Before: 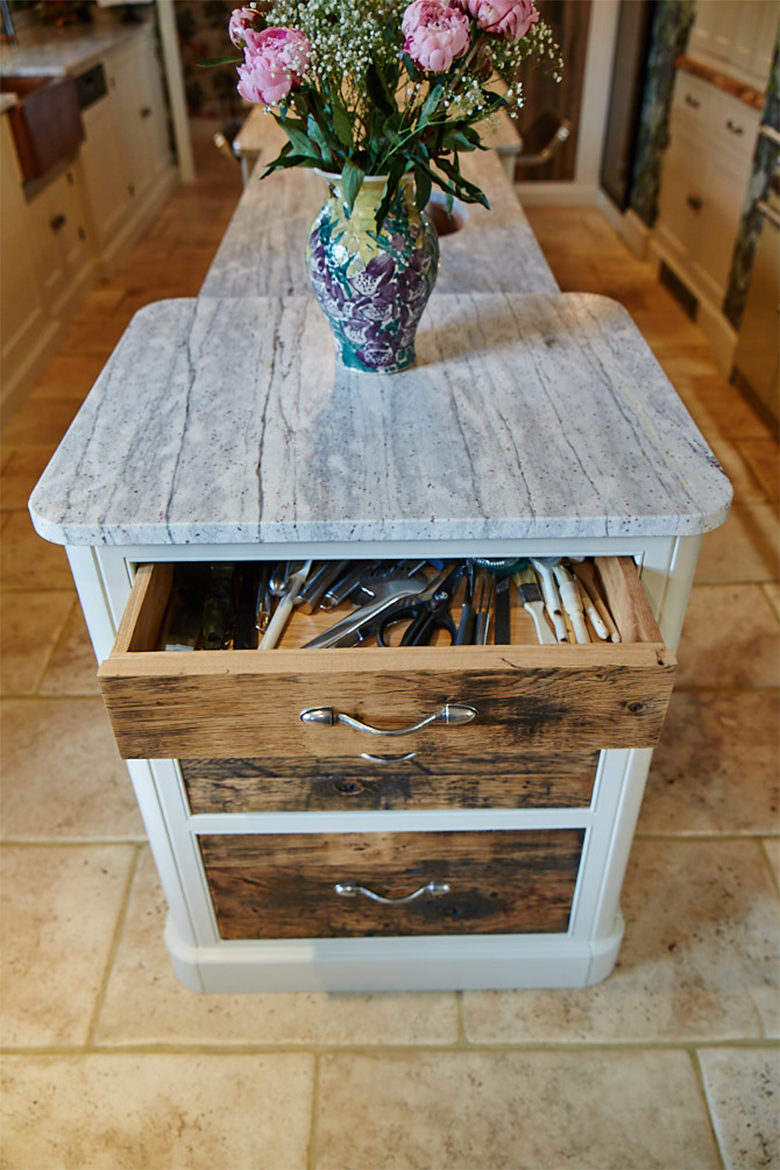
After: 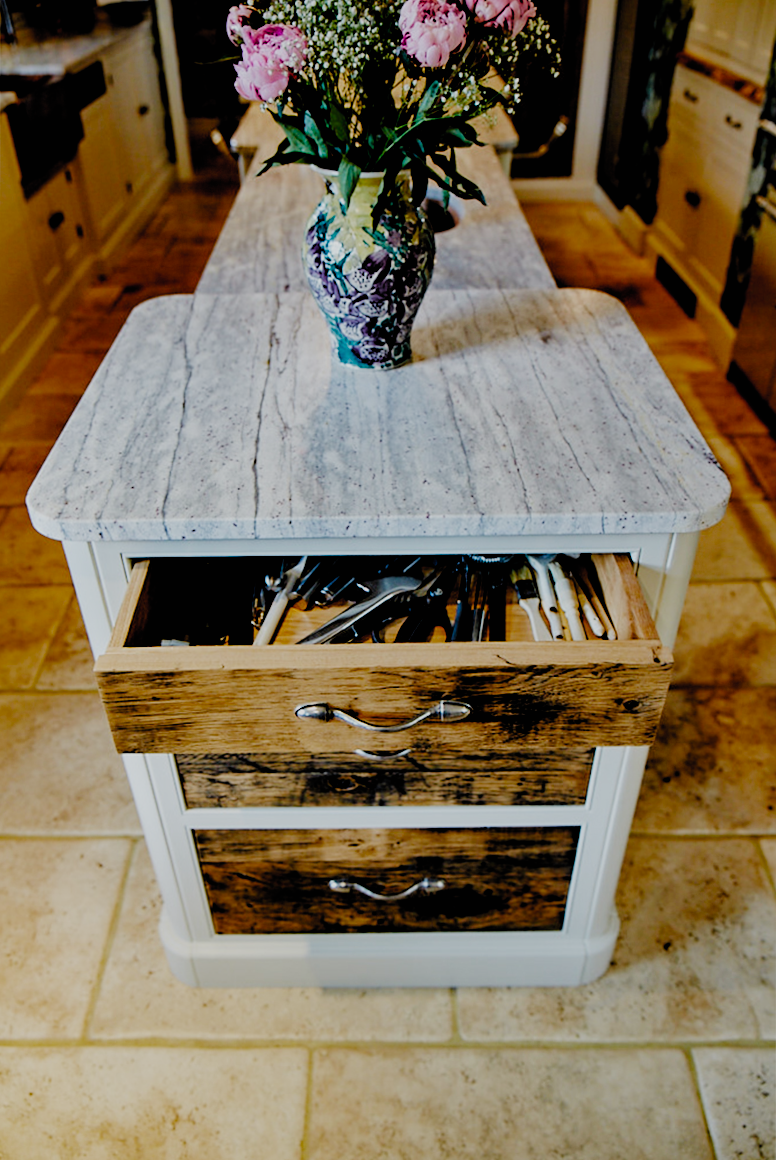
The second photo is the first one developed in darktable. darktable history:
rotate and perspective: rotation 0.192°, lens shift (horizontal) -0.015, crop left 0.005, crop right 0.996, crop top 0.006, crop bottom 0.99
filmic rgb: black relative exposure -2.85 EV, white relative exposure 4.56 EV, hardness 1.77, contrast 1.25, preserve chrominance no, color science v5 (2021)
